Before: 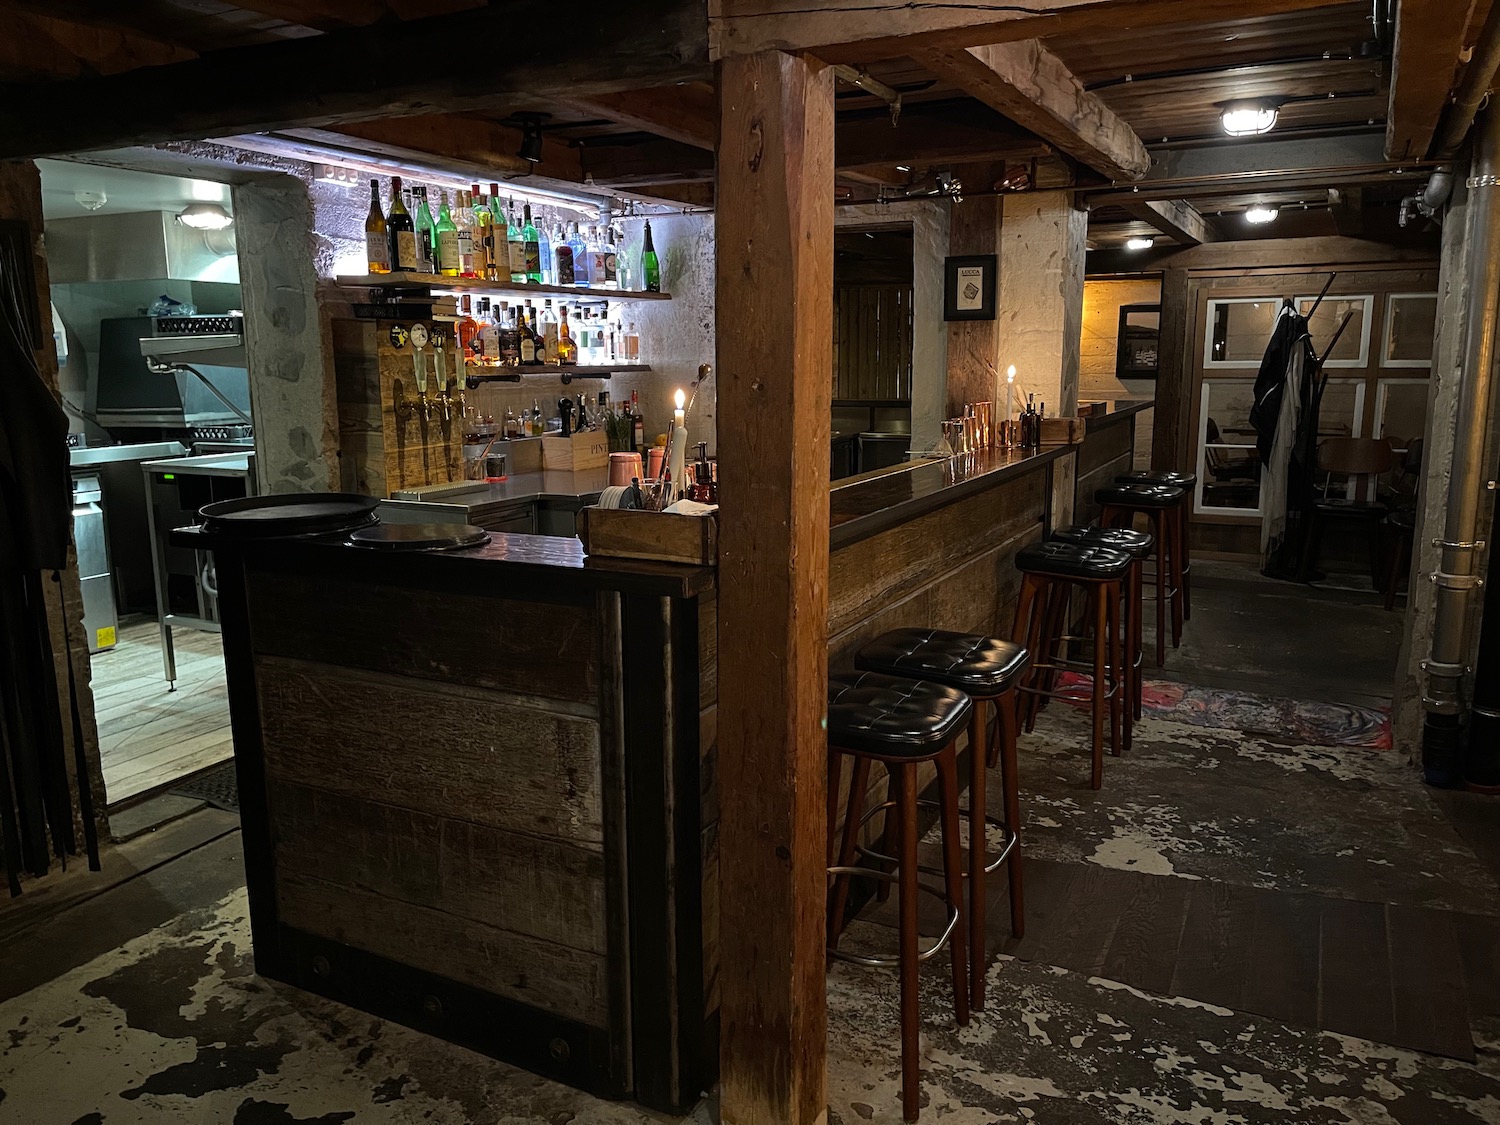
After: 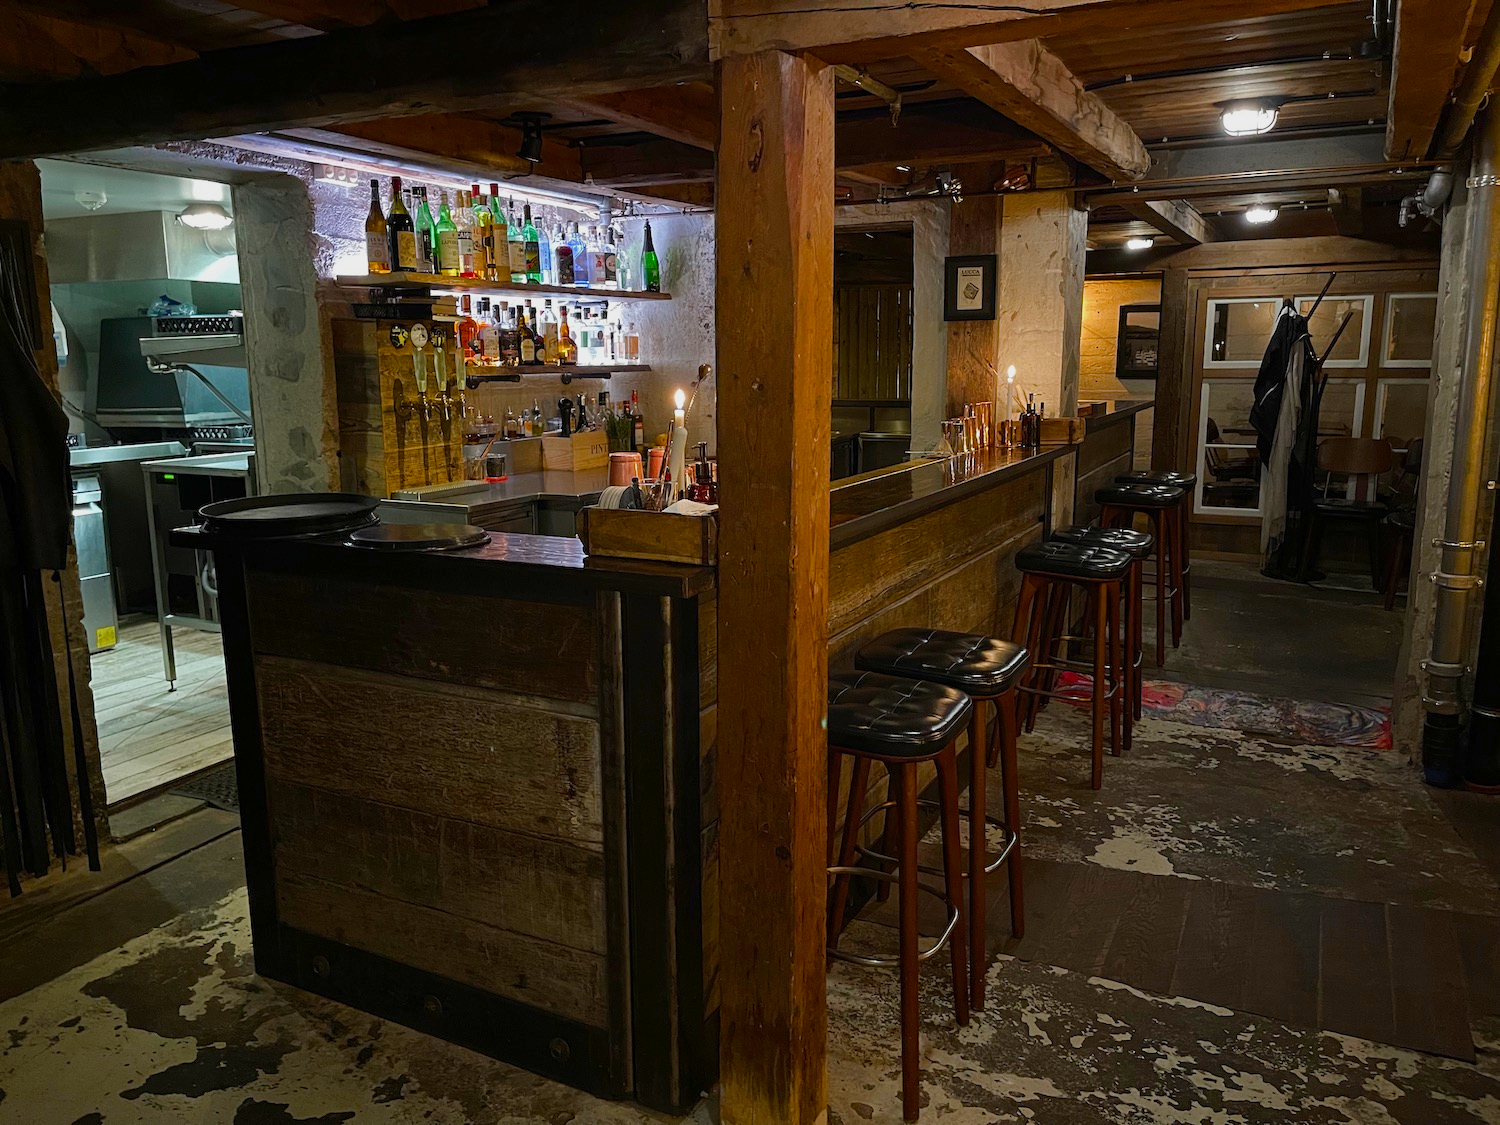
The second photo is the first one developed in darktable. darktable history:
exposure: compensate exposure bias true, compensate highlight preservation false
color balance rgb: perceptual saturation grading › global saturation 0.345%, perceptual saturation grading › highlights -18.038%, perceptual saturation grading › mid-tones 33.449%, perceptual saturation grading › shadows 50.516%, contrast -10.086%
